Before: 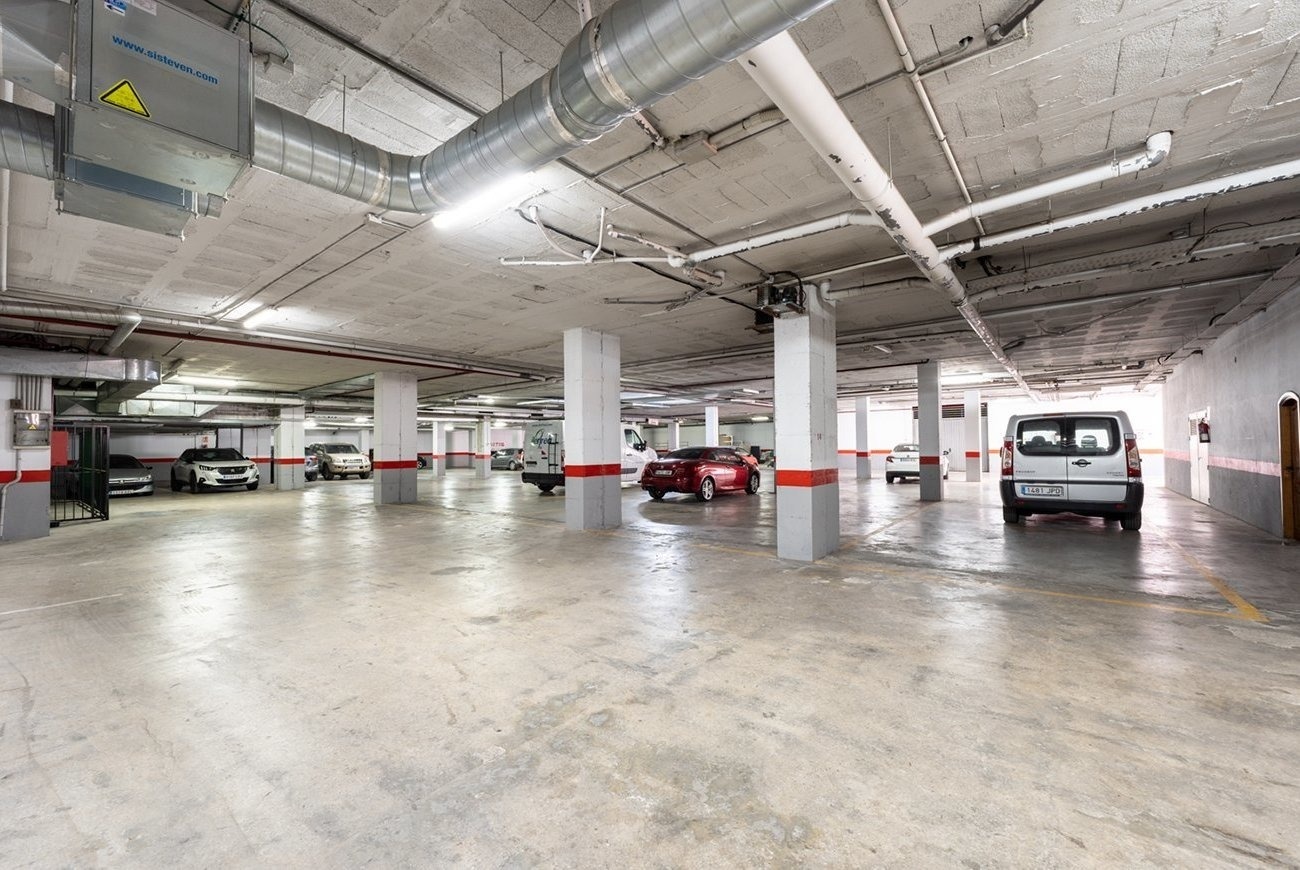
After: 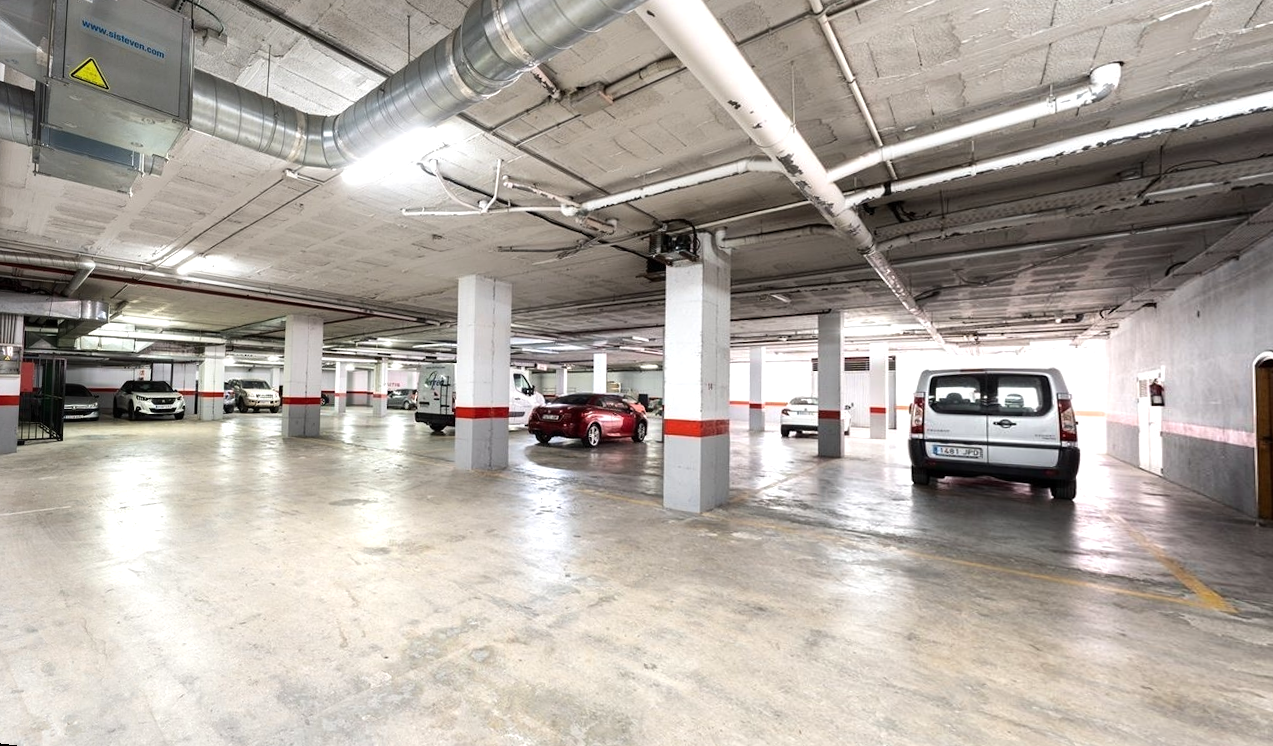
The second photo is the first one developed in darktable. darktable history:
tone equalizer: -8 EV -0.417 EV, -7 EV -0.389 EV, -6 EV -0.333 EV, -5 EV -0.222 EV, -3 EV 0.222 EV, -2 EV 0.333 EV, -1 EV 0.389 EV, +0 EV 0.417 EV, edges refinement/feathering 500, mask exposure compensation -1.57 EV, preserve details no
rotate and perspective: rotation 1.69°, lens shift (vertical) -0.023, lens shift (horizontal) -0.291, crop left 0.025, crop right 0.988, crop top 0.092, crop bottom 0.842
